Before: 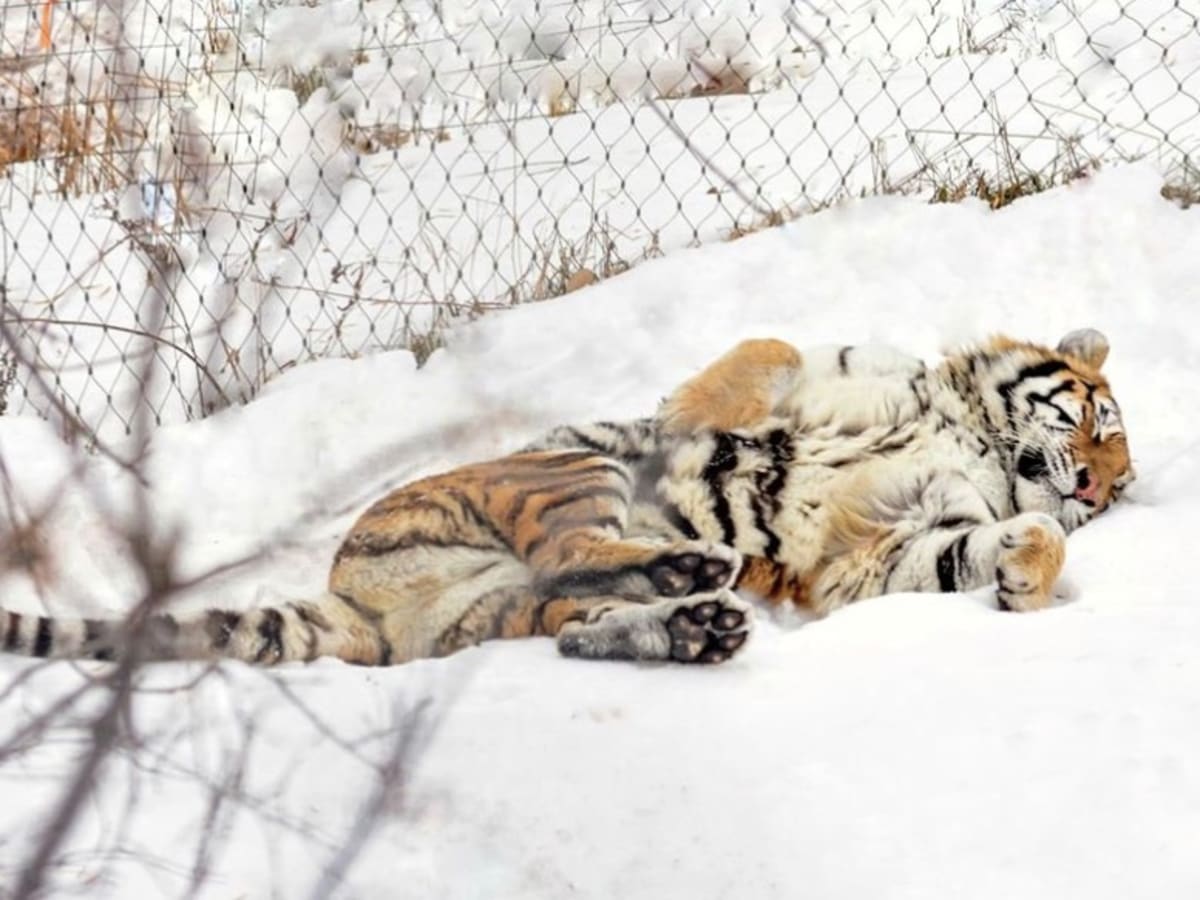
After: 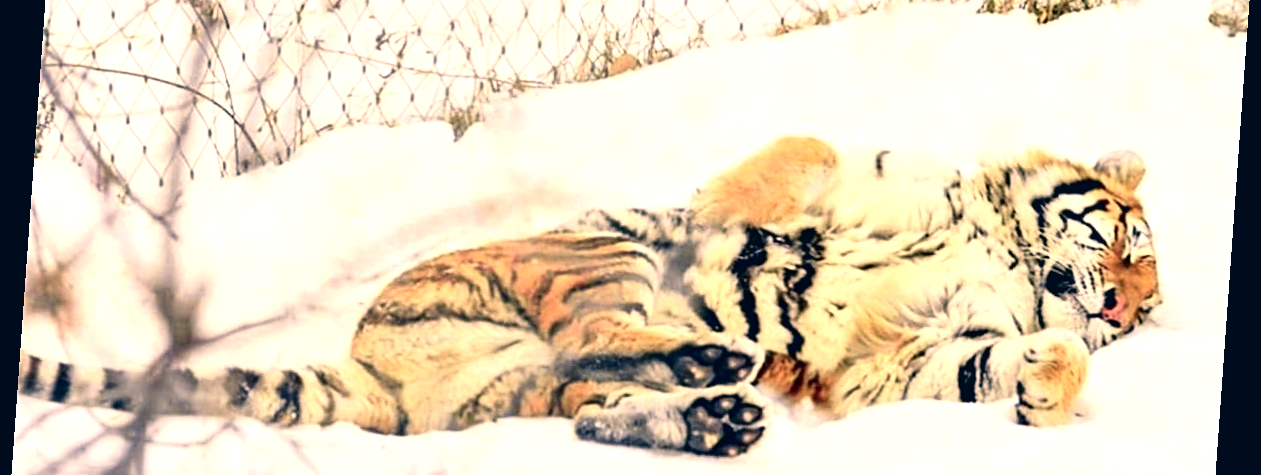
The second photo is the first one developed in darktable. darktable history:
local contrast: mode bilateral grid, contrast 20, coarseness 50, detail 132%, midtone range 0.2
sharpen: on, module defaults
exposure: black level correction 0, exposure 0.7 EV, compensate exposure bias true, compensate highlight preservation false
tone curve: curves: ch0 [(0, 0.011) (0.053, 0.026) (0.174, 0.115) (0.416, 0.417) (0.697, 0.758) (0.852, 0.902) (0.991, 0.981)]; ch1 [(0, 0) (0.264, 0.22) (0.407, 0.373) (0.463, 0.457) (0.492, 0.5) (0.512, 0.511) (0.54, 0.543) (0.585, 0.617) (0.659, 0.686) (0.78, 0.8) (1, 1)]; ch2 [(0, 0) (0.438, 0.449) (0.473, 0.469) (0.503, 0.5) (0.523, 0.534) (0.562, 0.591) (0.612, 0.627) (0.701, 0.707) (1, 1)], color space Lab, independent channels, preserve colors none
color correction: highlights a* 10.32, highlights b* 14.66, shadows a* -9.59, shadows b* -15.02
rotate and perspective: rotation 4.1°, automatic cropping off
crop and rotate: top 26.056%, bottom 25.543%
